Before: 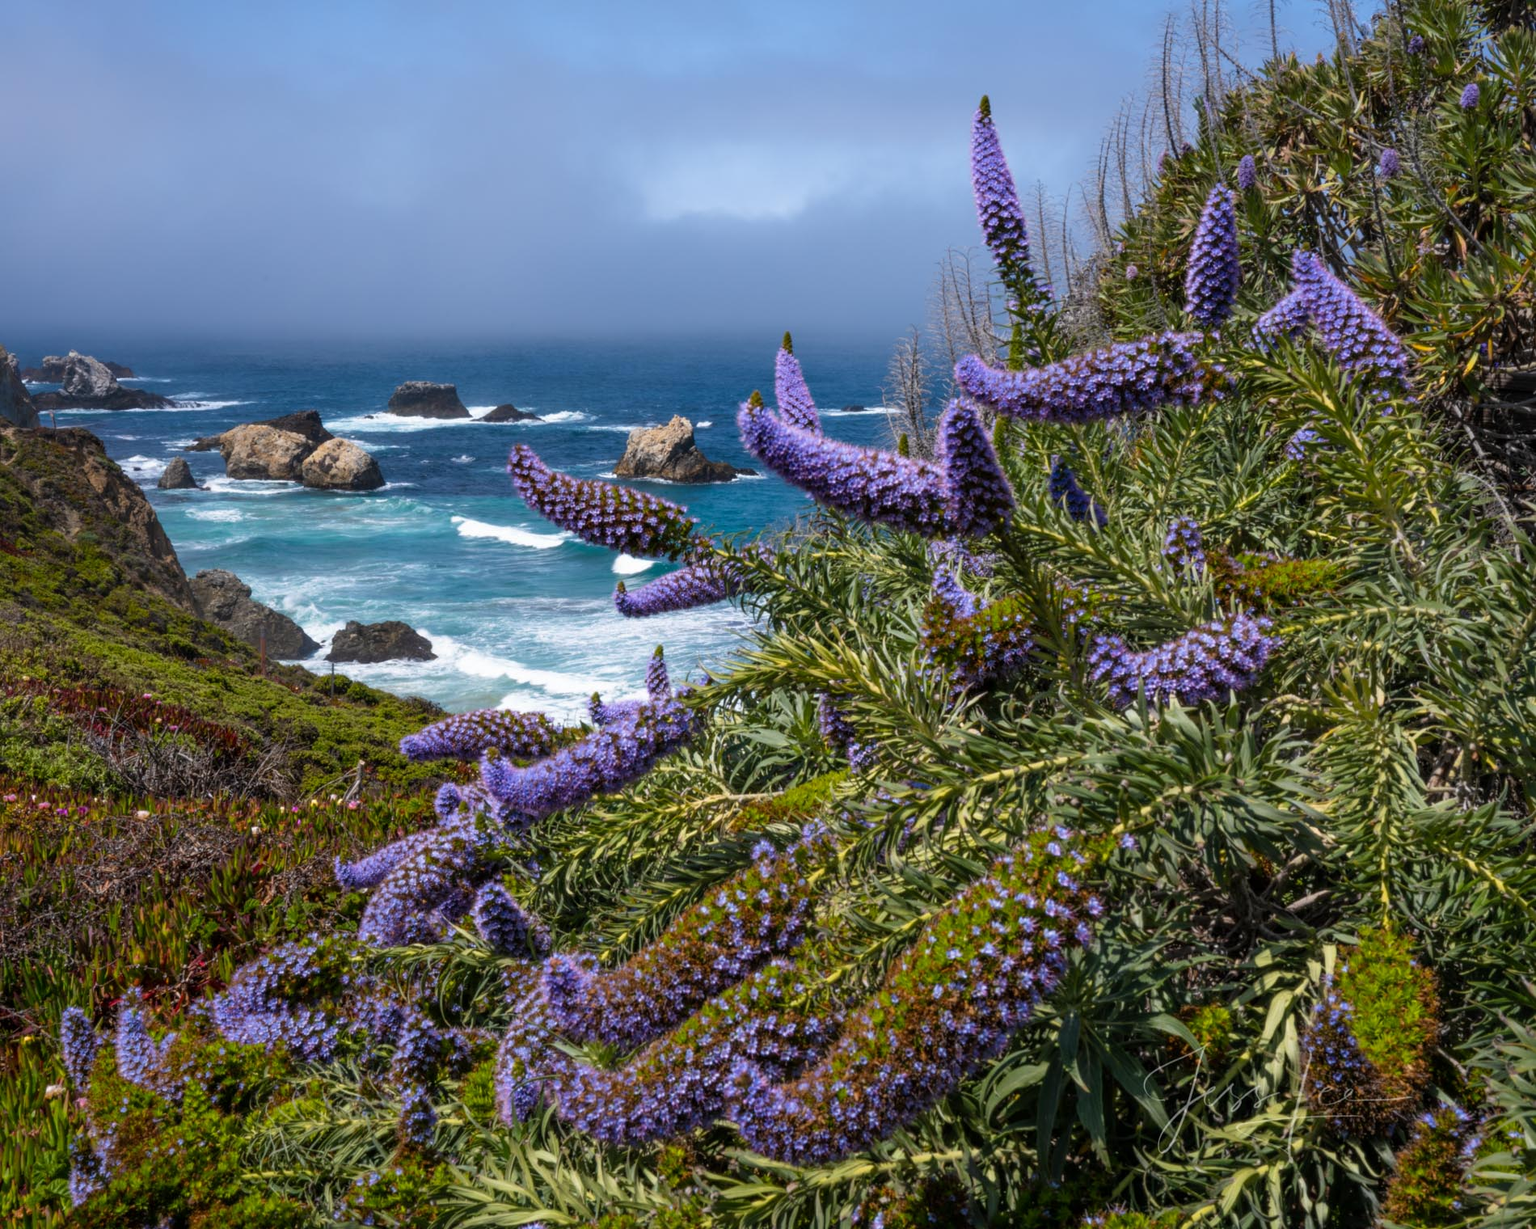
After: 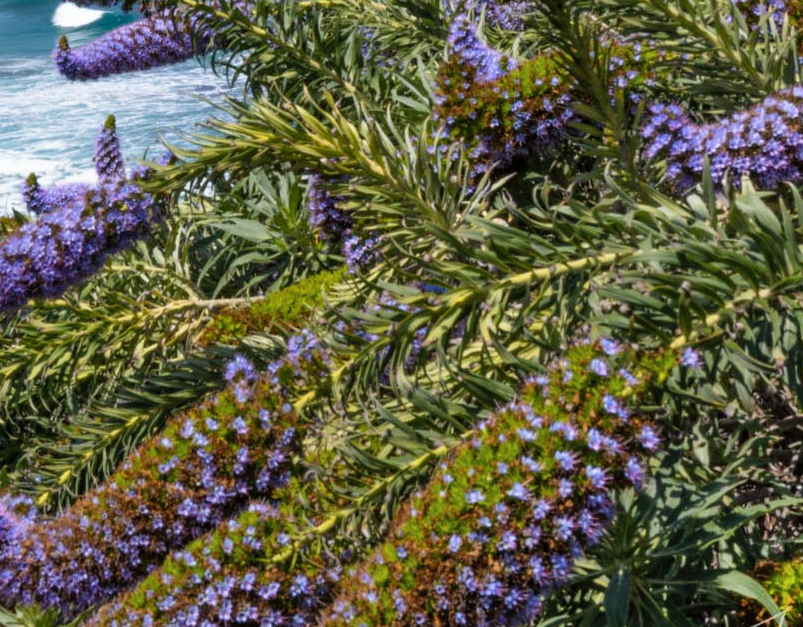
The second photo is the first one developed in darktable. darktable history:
crop: left 37.144%, top 44.995%, right 20.579%, bottom 13.696%
shadows and highlights: low approximation 0.01, soften with gaussian
